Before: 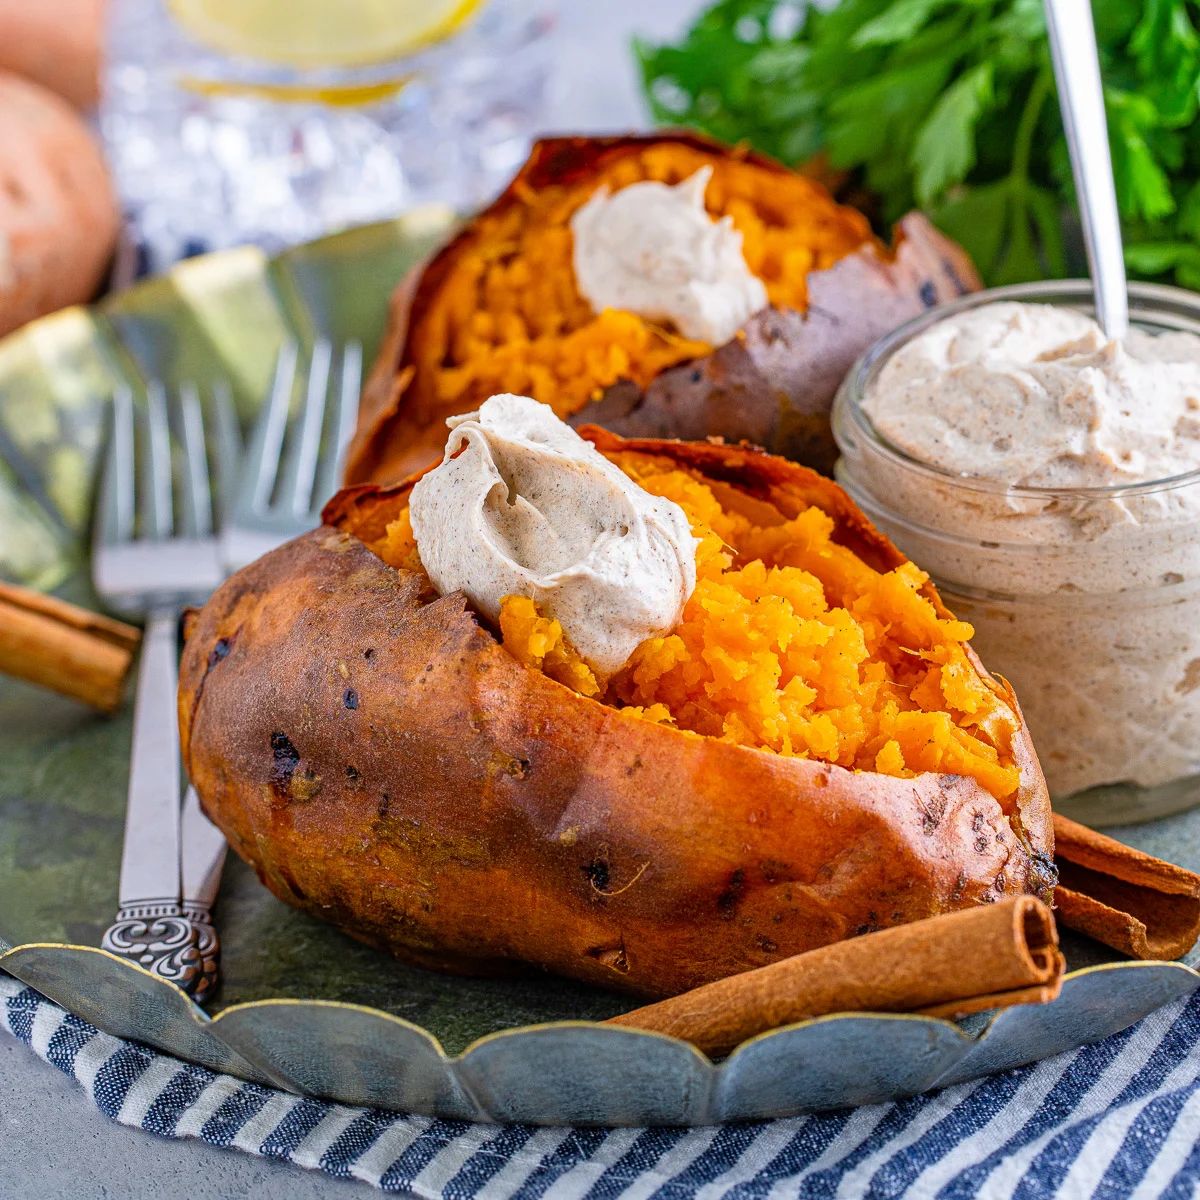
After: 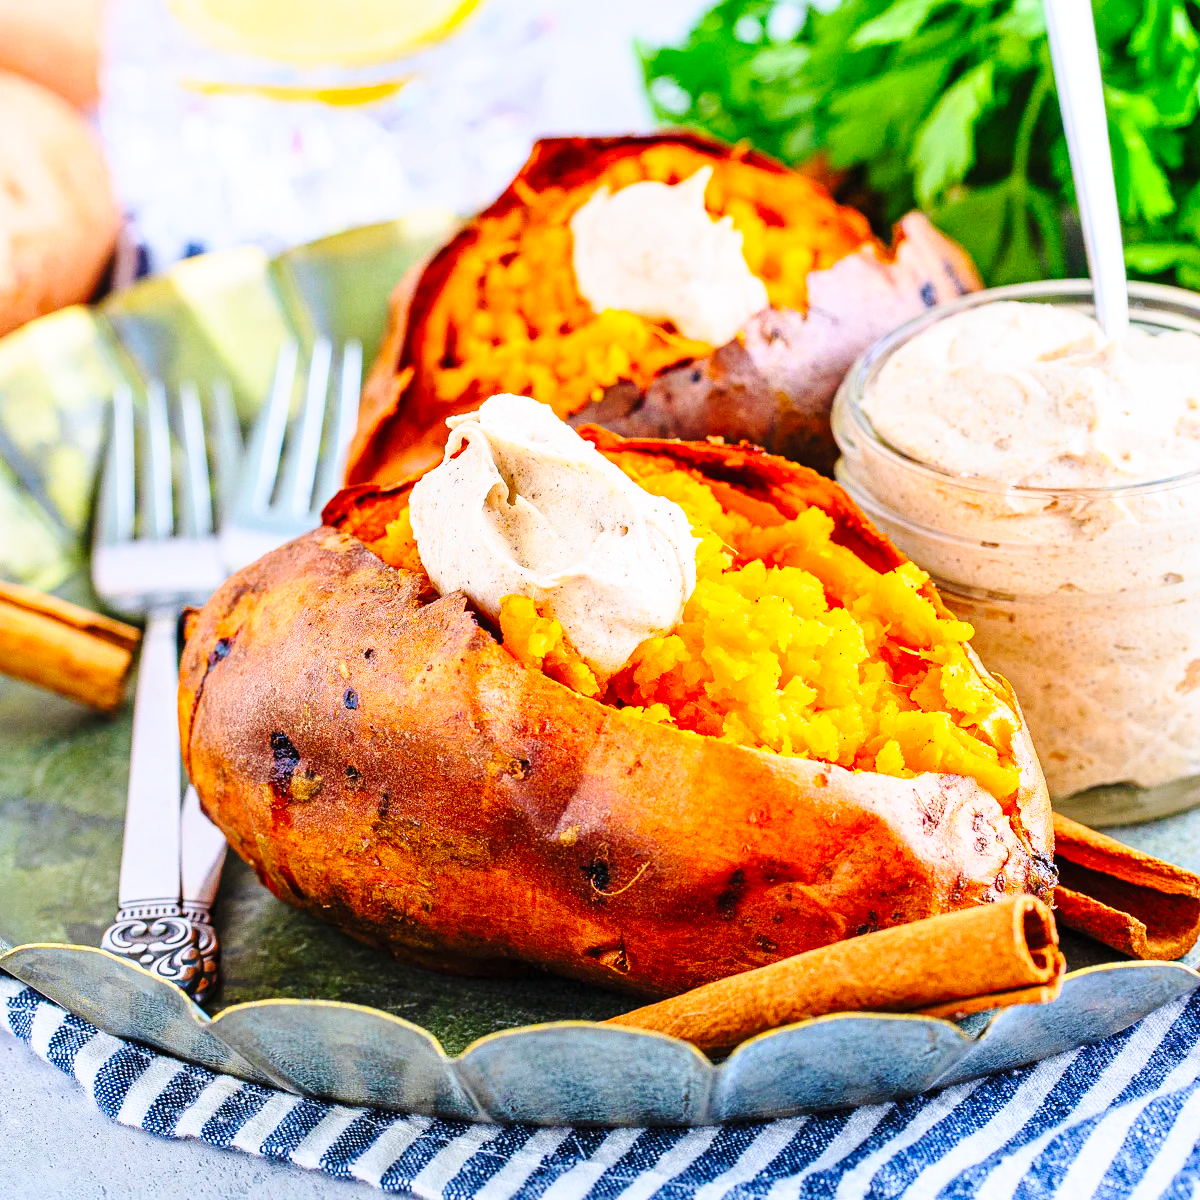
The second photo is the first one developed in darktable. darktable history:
base curve: curves: ch0 [(0, 0) (0.028, 0.03) (0.121, 0.232) (0.46, 0.748) (0.859, 0.968) (1, 1)], preserve colors none
contrast brightness saturation: contrast 0.2, brightness 0.158, saturation 0.222
